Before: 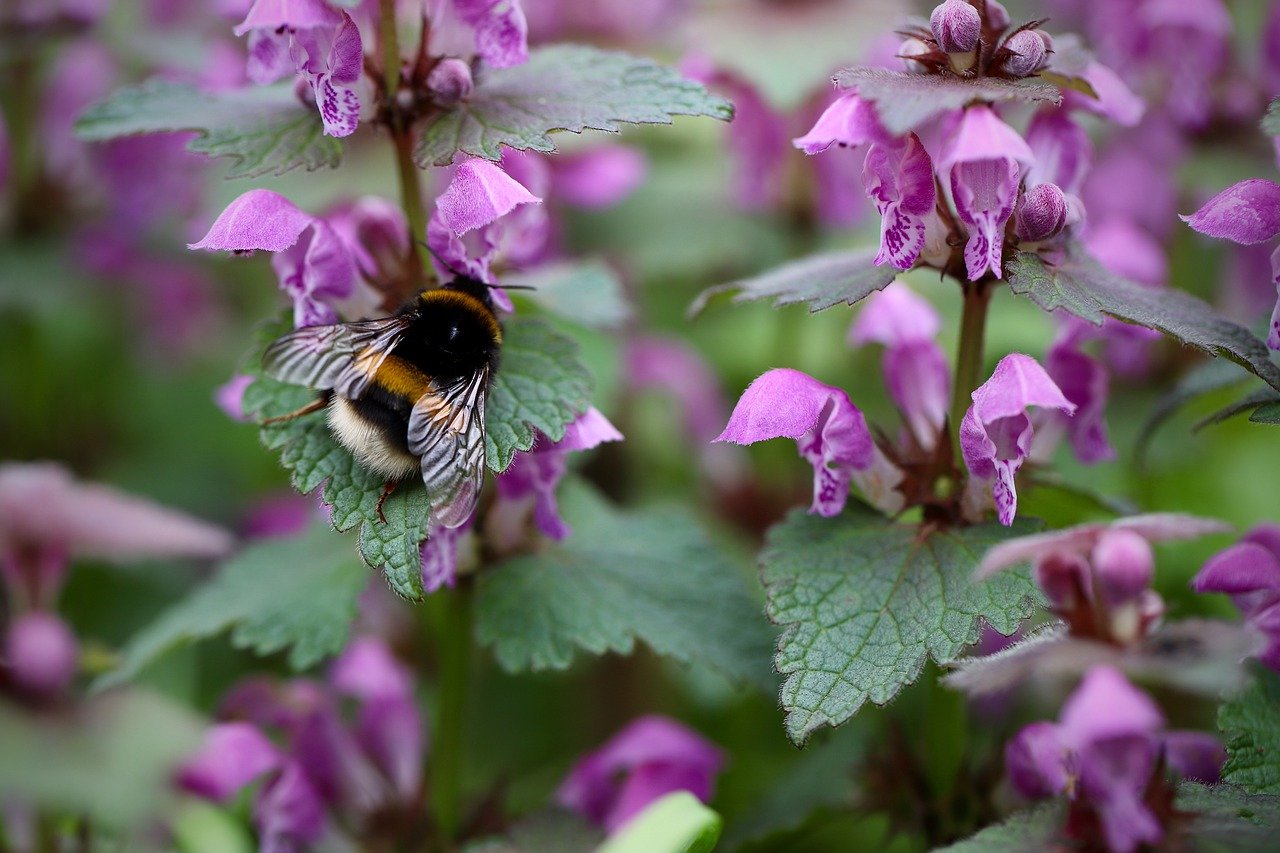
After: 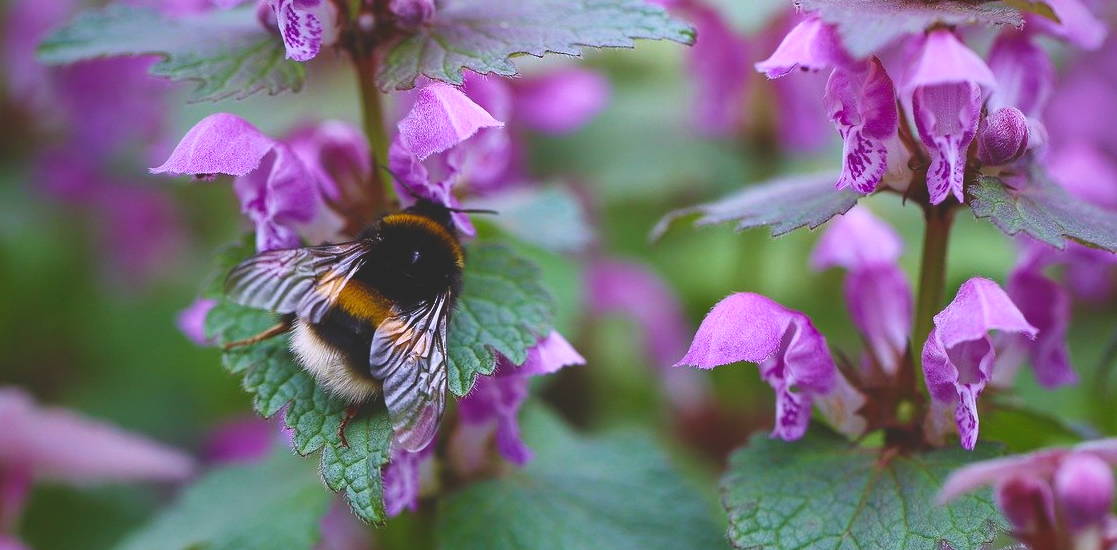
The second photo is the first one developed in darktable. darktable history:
crop: left 3.015%, top 8.969%, right 9.647%, bottom 26.457%
color balance rgb: perceptual saturation grading › global saturation 20%, perceptual saturation grading › highlights -25%, perceptual saturation grading › shadows 25%
white balance: red 1.004, blue 1.096
velvia: on, module defaults
exposure: black level correction -0.023, exposure -0.039 EV, compensate highlight preservation false
